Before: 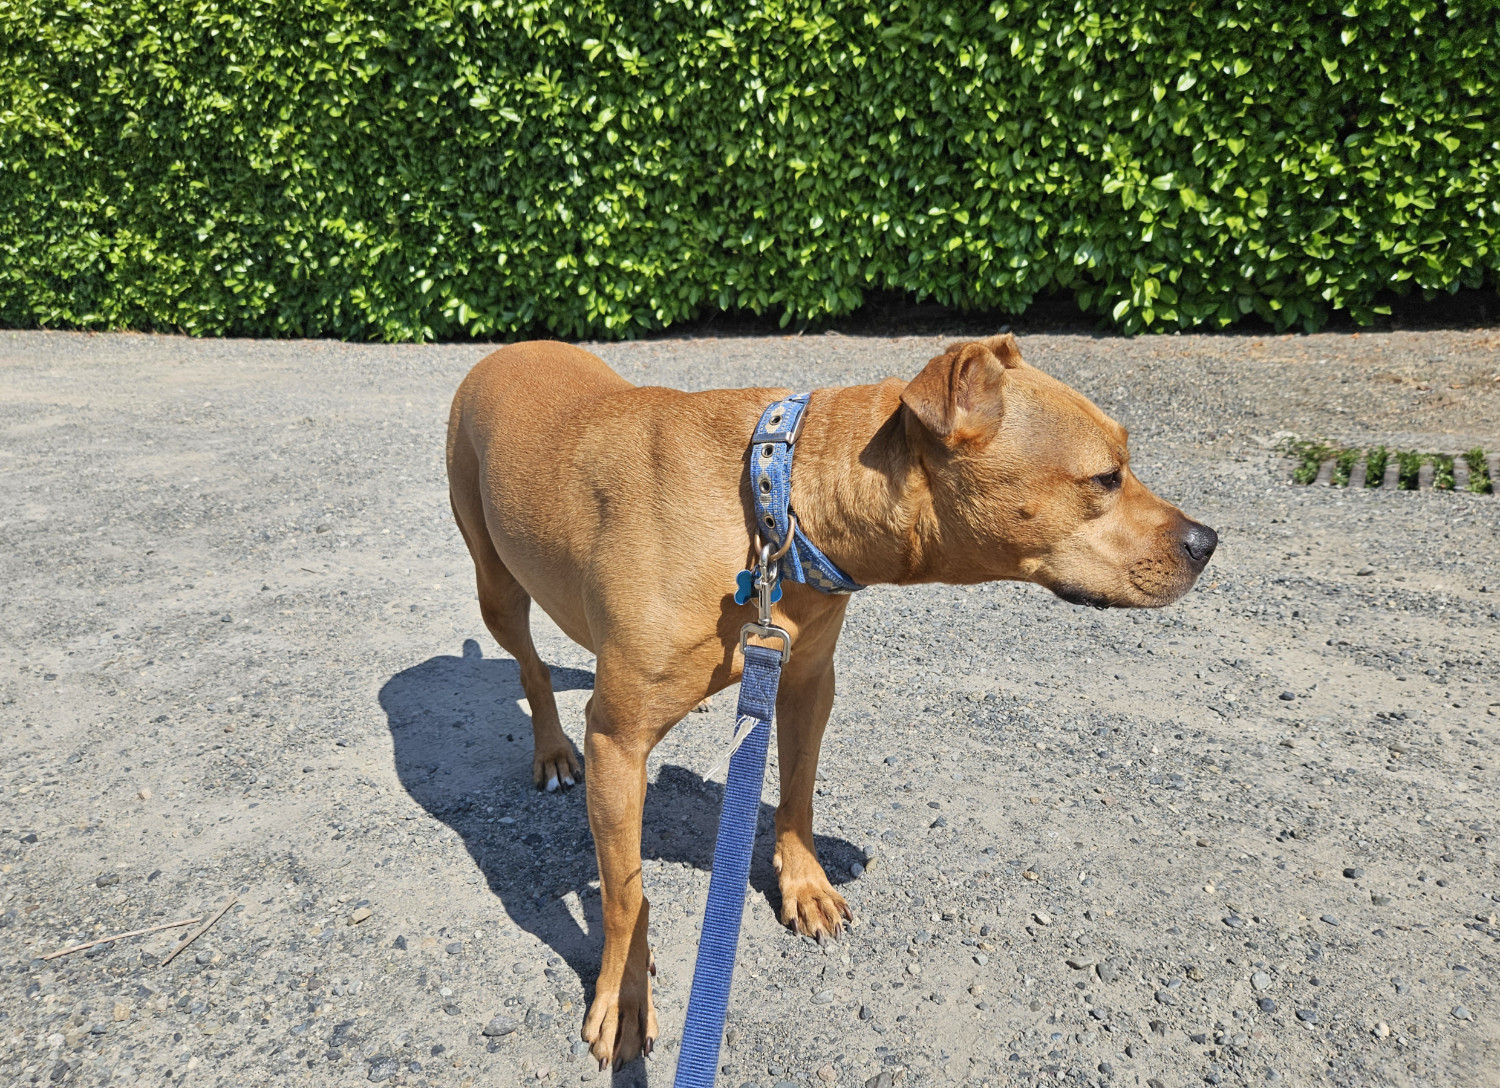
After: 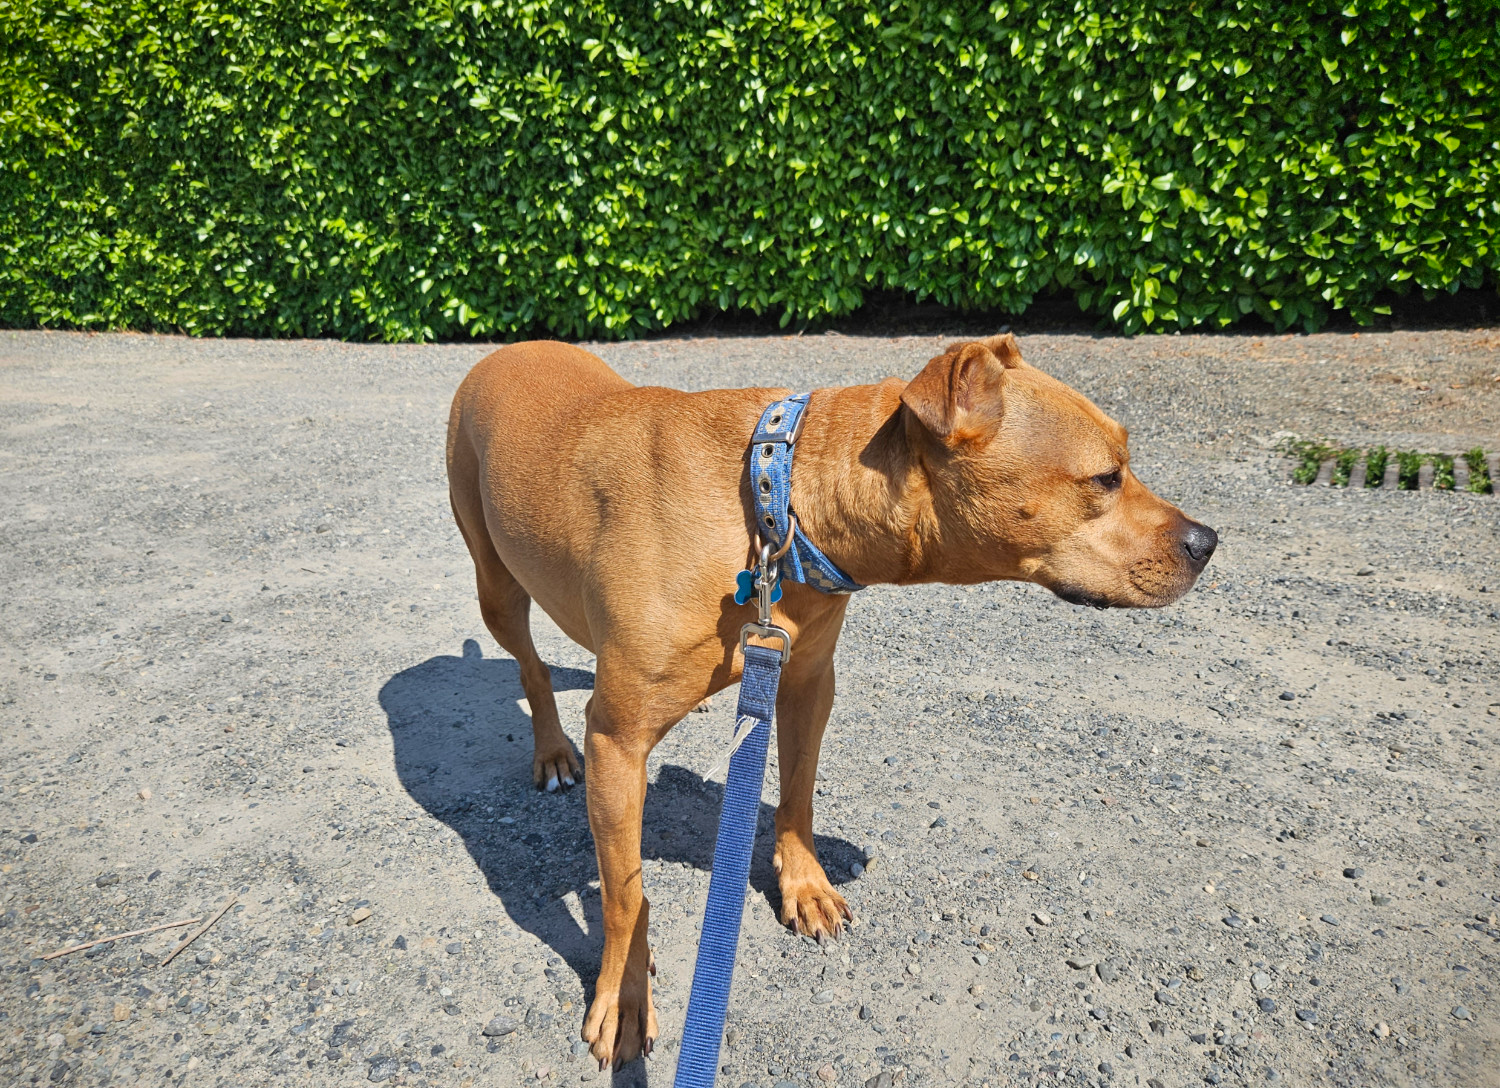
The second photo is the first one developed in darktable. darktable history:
vignetting: fall-off start 91.3%, saturation 0.373
